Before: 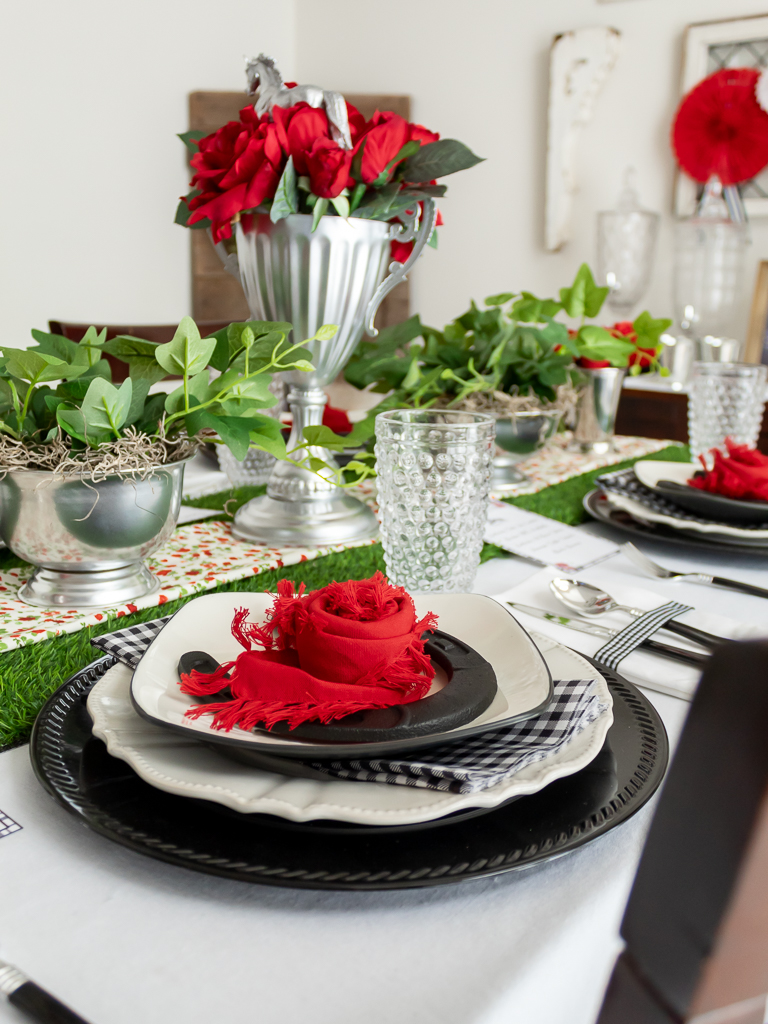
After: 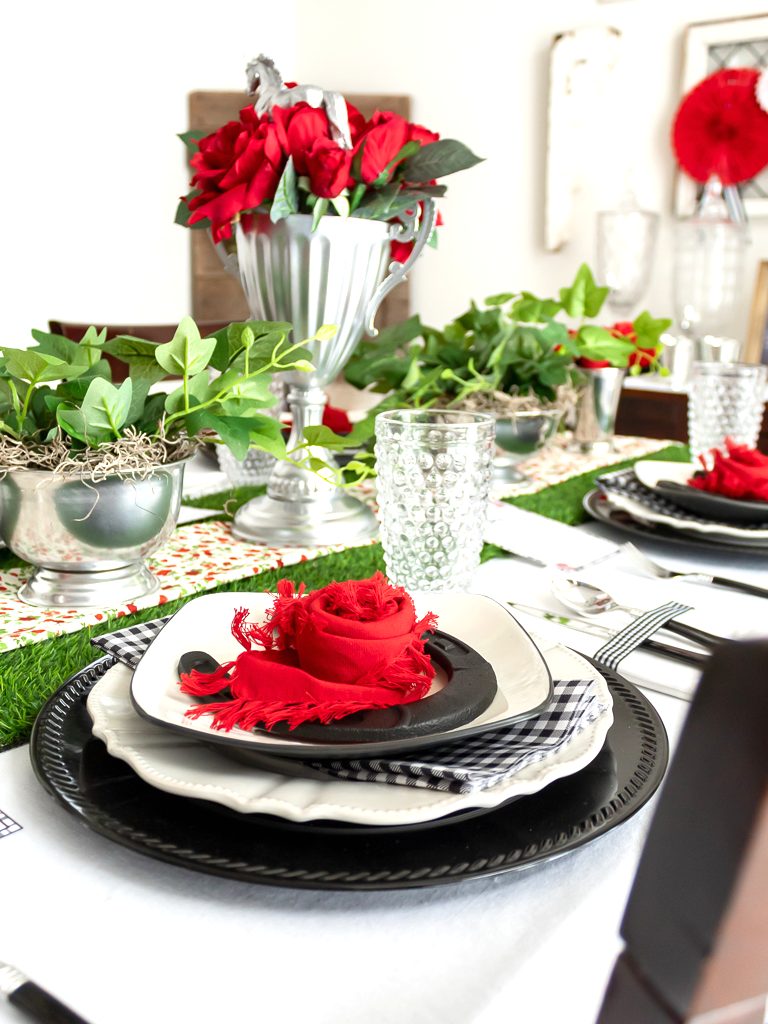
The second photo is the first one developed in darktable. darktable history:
tone curve: color space Lab, linked channels, preserve colors none
exposure: black level correction 0, exposure 0.6 EV, compensate exposure bias true, compensate highlight preservation false
